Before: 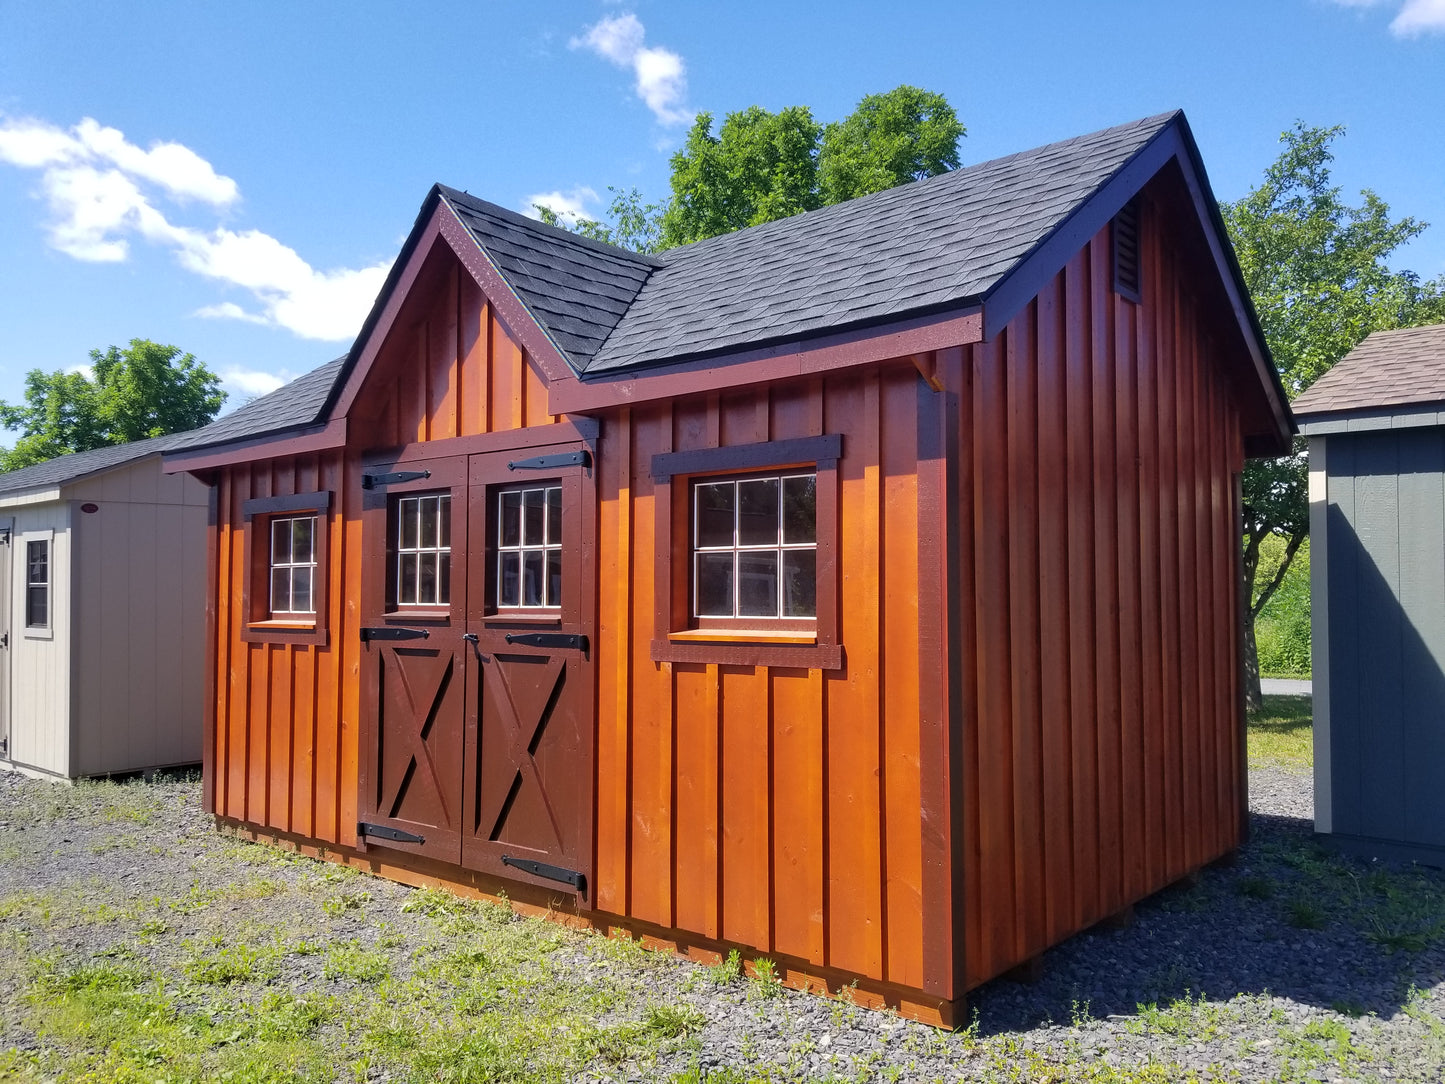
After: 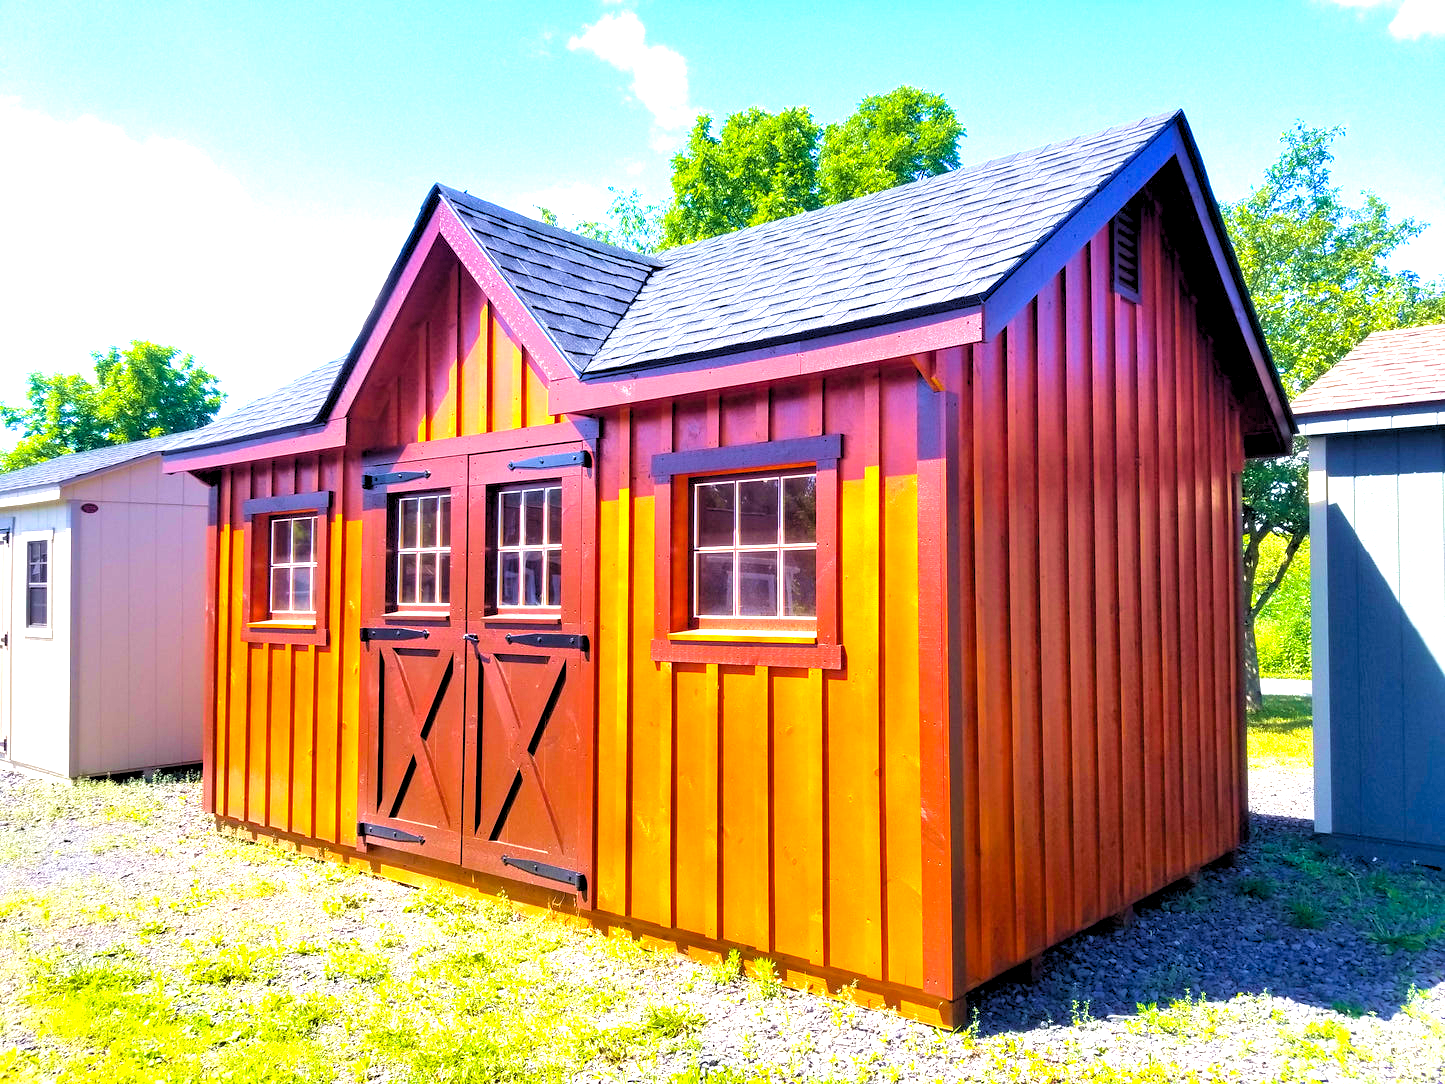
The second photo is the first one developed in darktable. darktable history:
color balance rgb: linear chroma grading › global chroma 15%, perceptual saturation grading › global saturation 30%
rgb levels: levels [[0.013, 0.434, 0.89], [0, 0.5, 1], [0, 0.5, 1]]
velvia: strength 45%
exposure: black level correction 0, exposure 1.45 EV, compensate exposure bias true, compensate highlight preservation false
